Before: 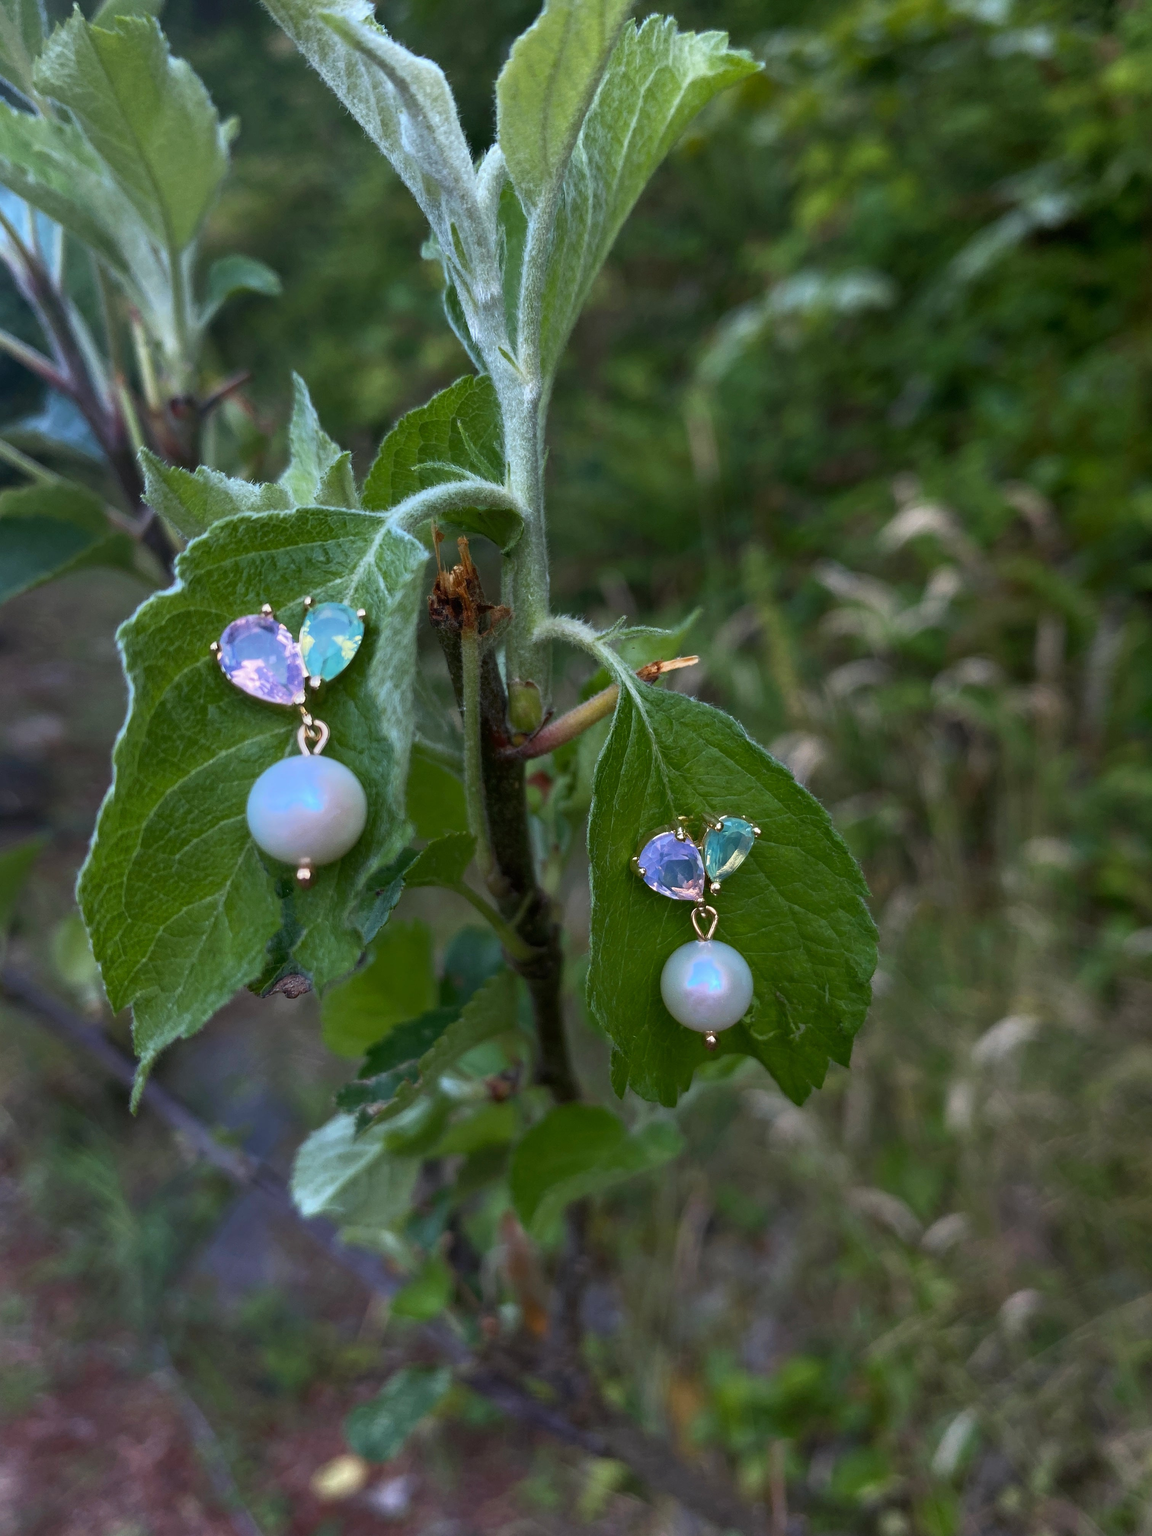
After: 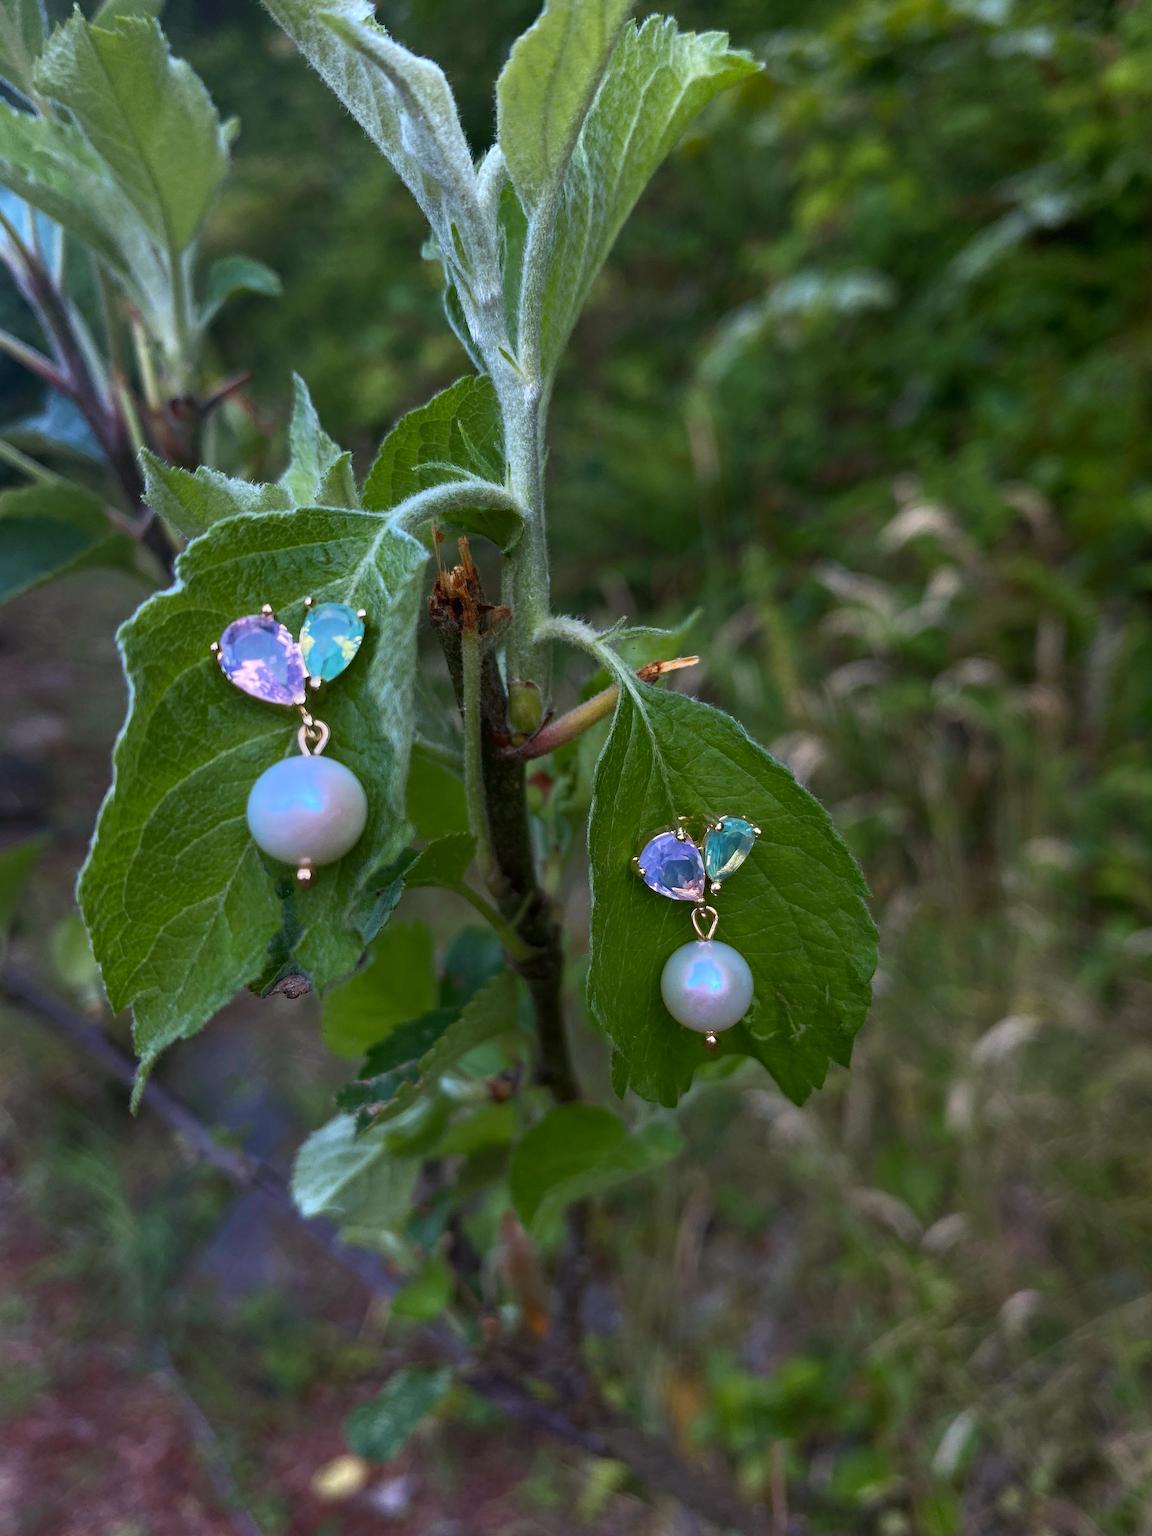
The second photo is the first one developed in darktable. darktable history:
white balance: red 1.009, blue 1.027
haze removal: compatibility mode true, adaptive false
